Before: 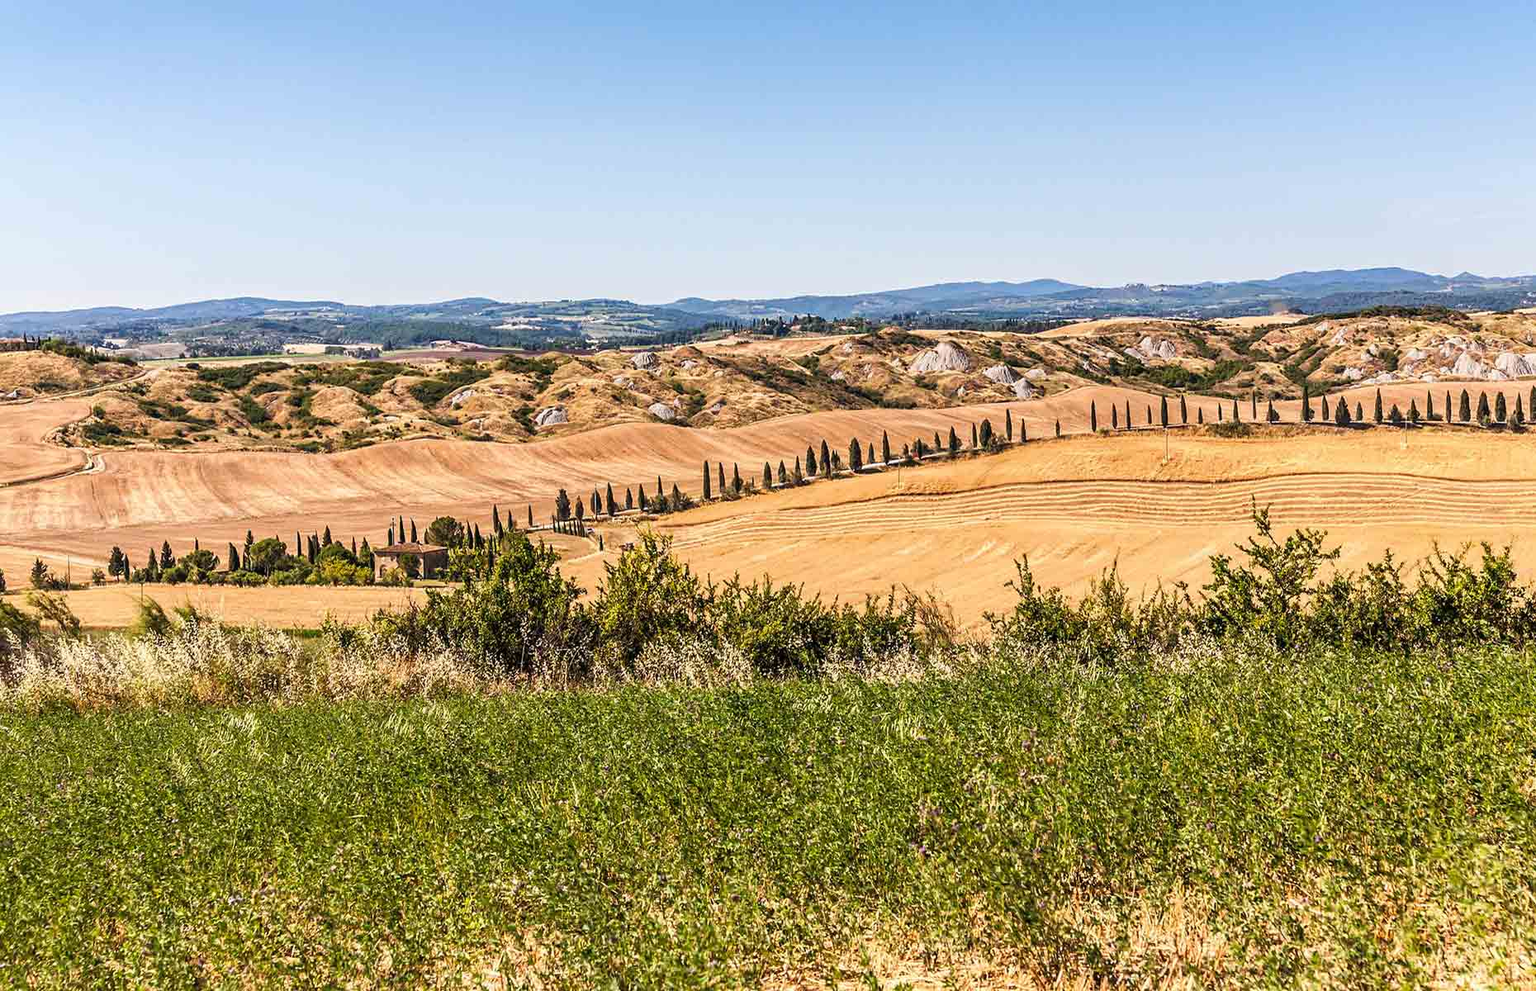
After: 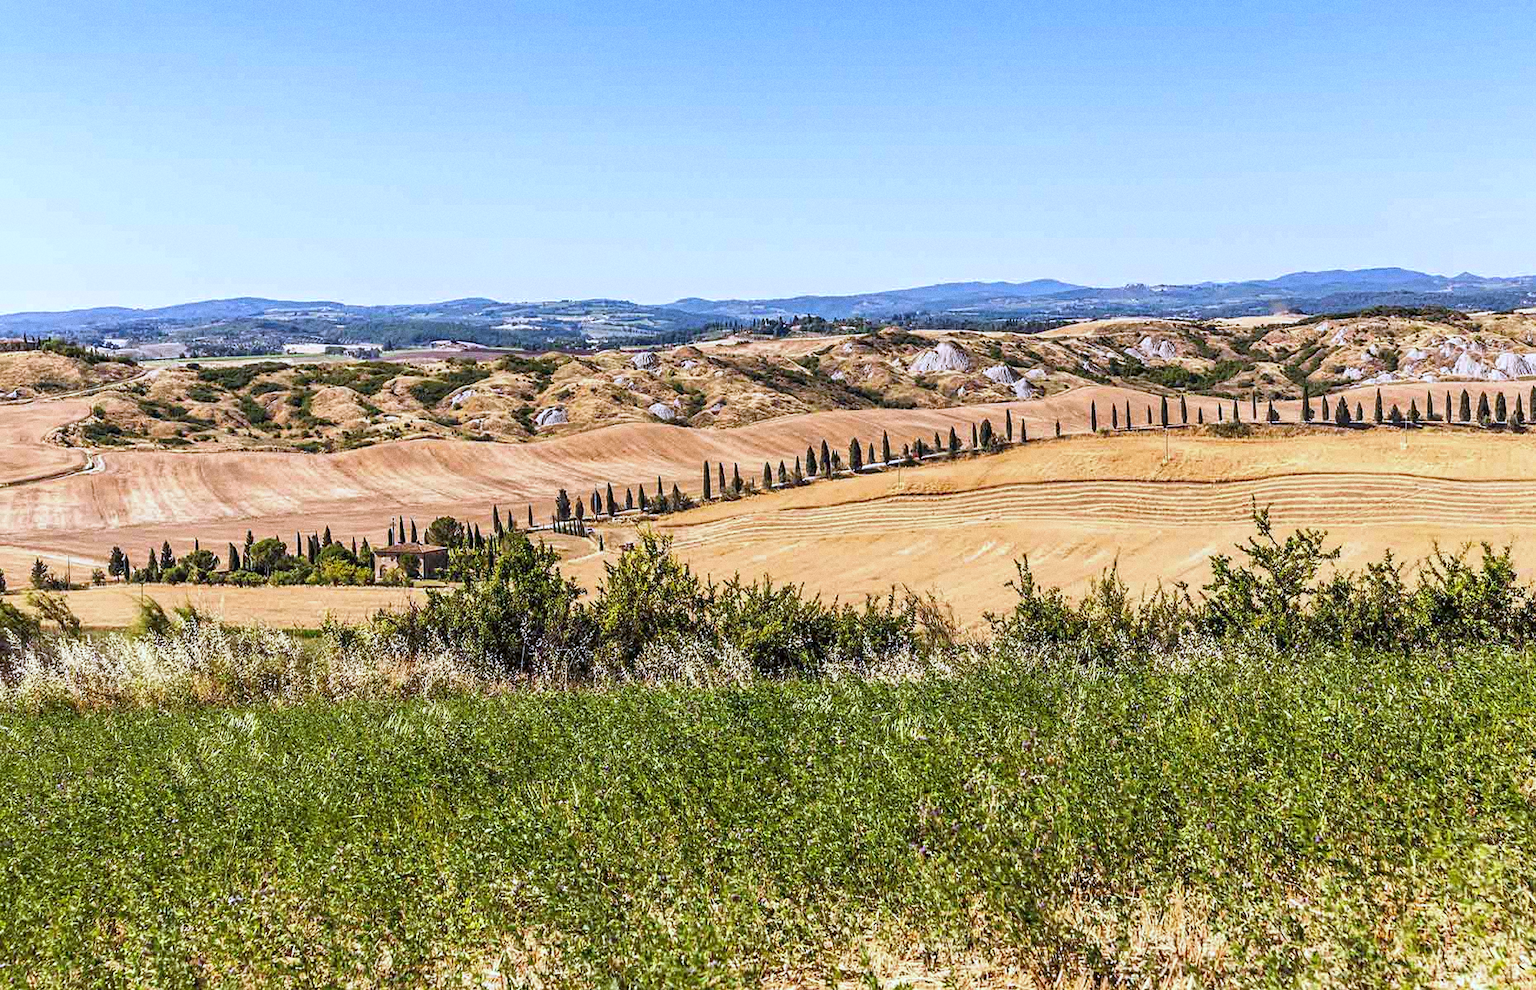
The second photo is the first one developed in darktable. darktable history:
grain: coarseness 0.47 ISO
white balance: red 0.948, green 1.02, blue 1.176
